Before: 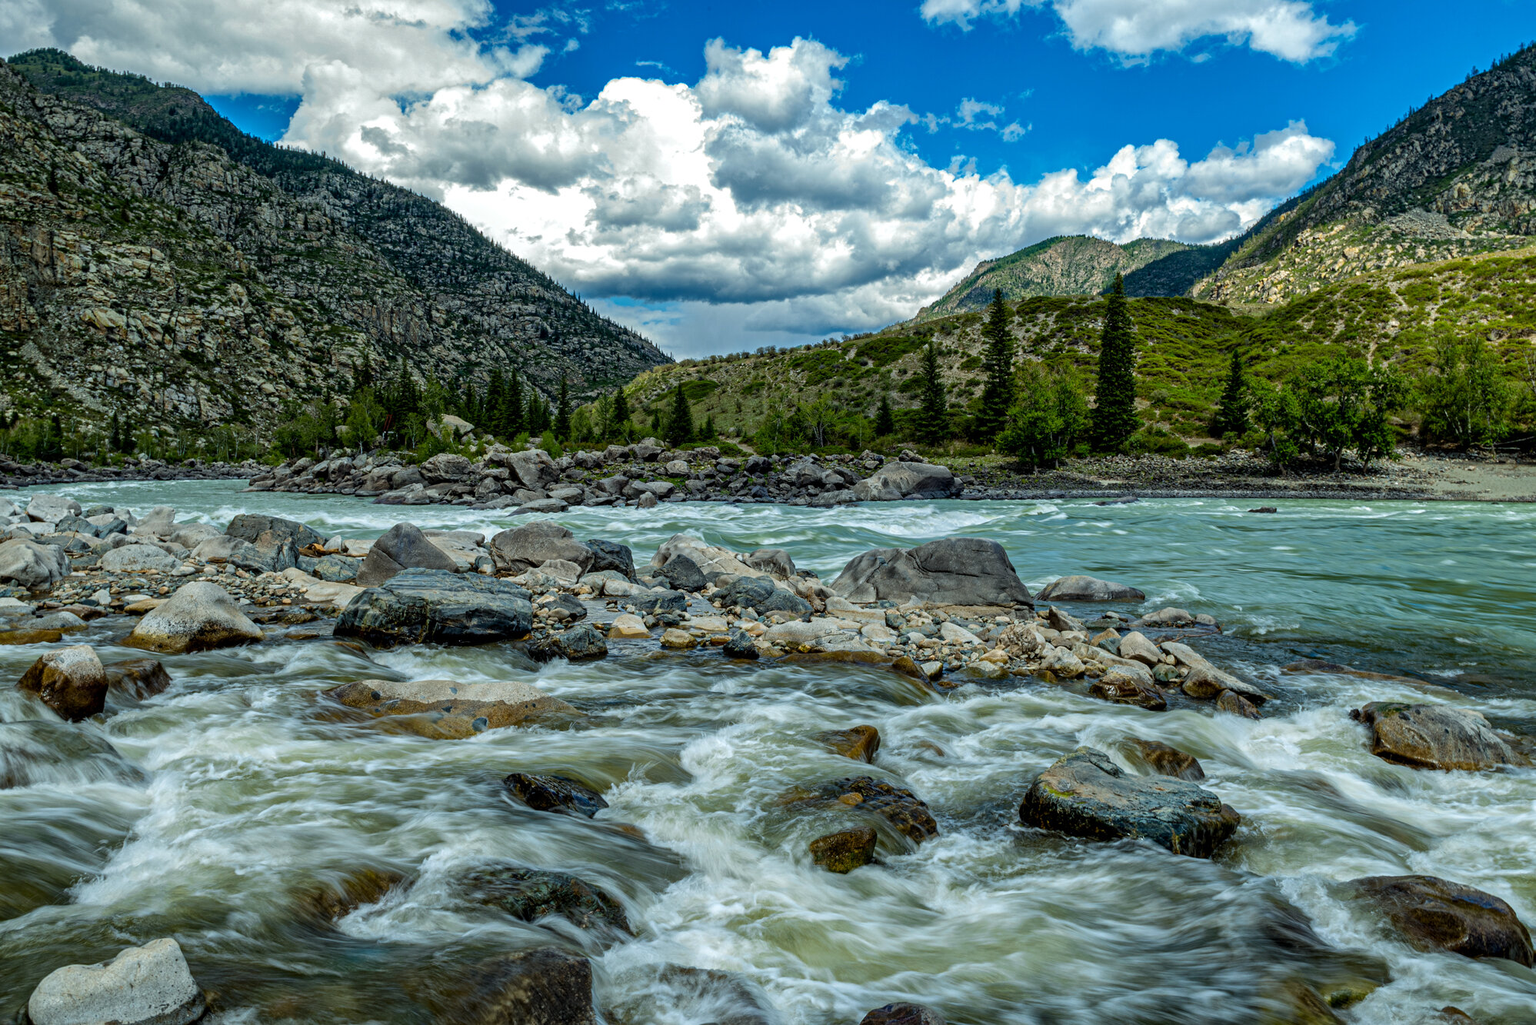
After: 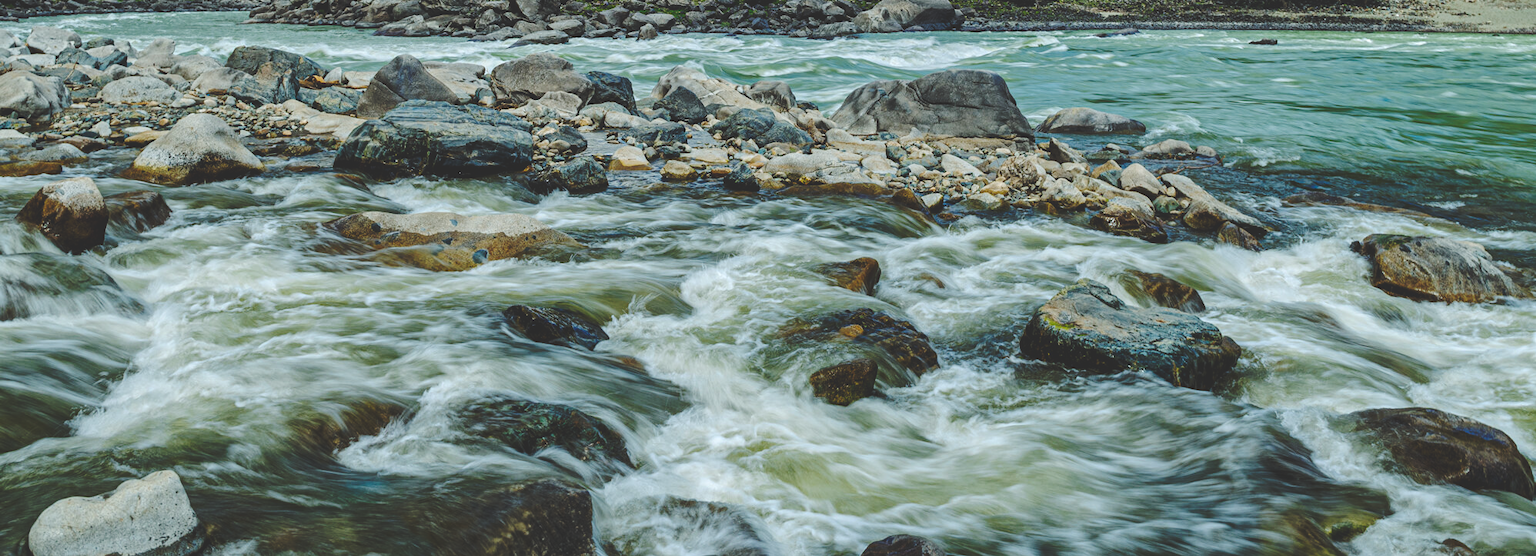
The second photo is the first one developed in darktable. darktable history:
crop and rotate: top 45.728%, right 0.039%
base curve: curves: ch0 [(0, 0.024) (0.055, 0.065) (0.121, 0.166) (0.236, 0.319) (0.693, 0.726) (1, 1)], preserve colors none
